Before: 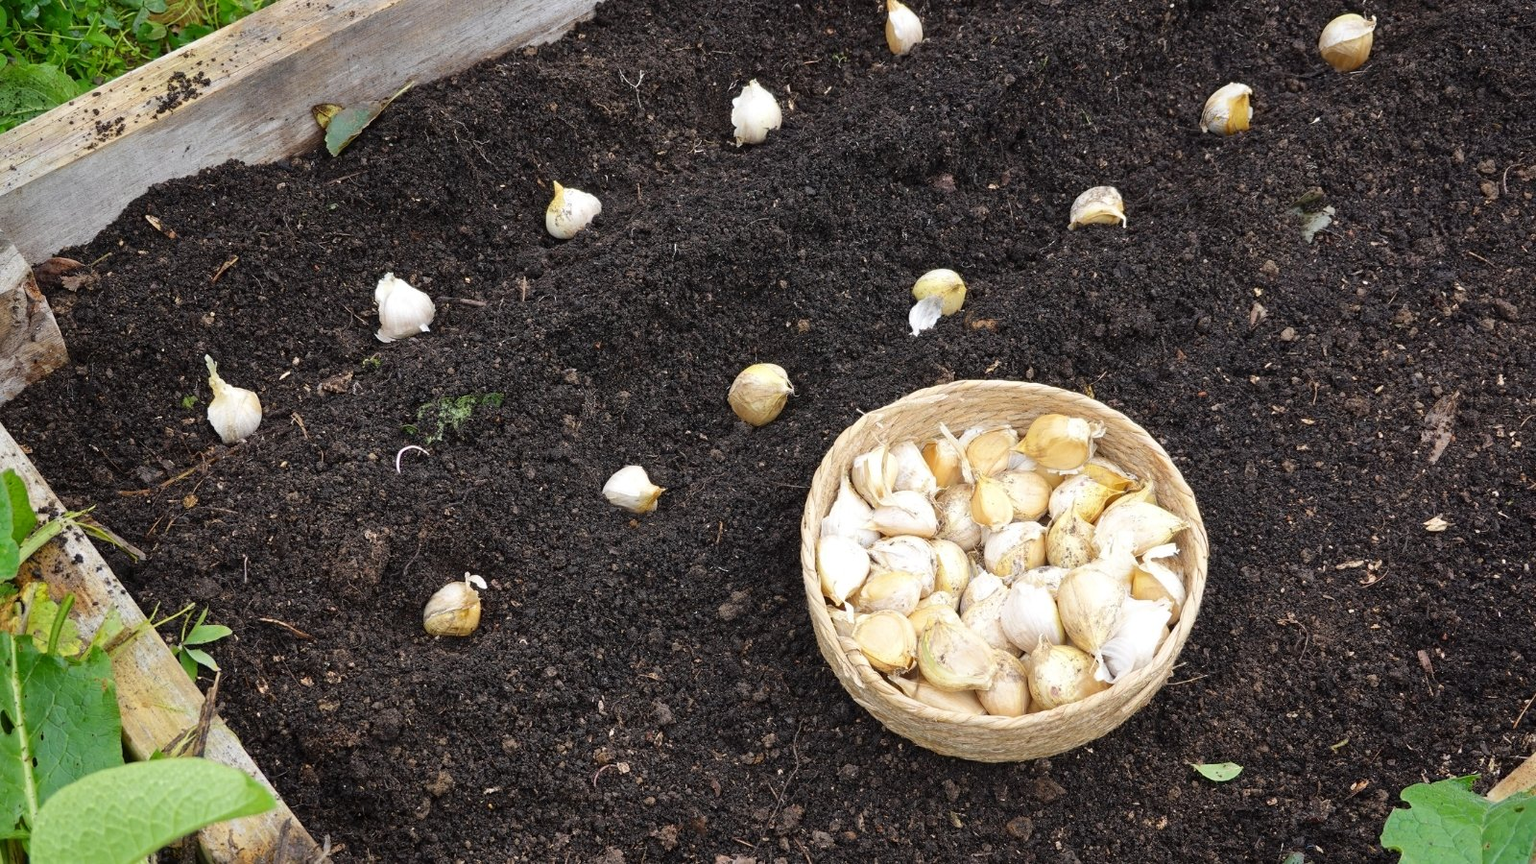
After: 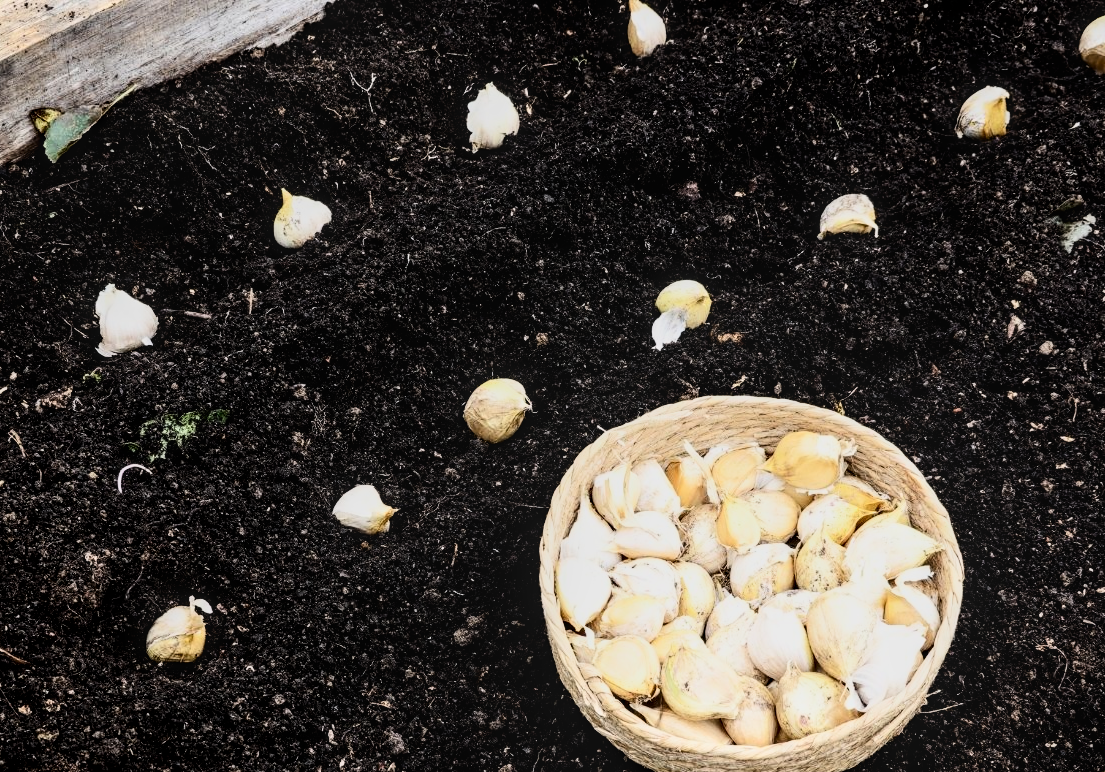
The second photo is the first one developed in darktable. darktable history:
contrast brightness saturation: contrast 0.291
filmic rgb: black relative exposure -4.05 EV, white relative exposure 2.98 EV, threshold 2.96 EV, hardness 2.99, contrast 1.484, enable highlight reconstruction true
crop: left 18.479%, right 12.431%, bottom 14.148%
local contrast: on, module defaults
